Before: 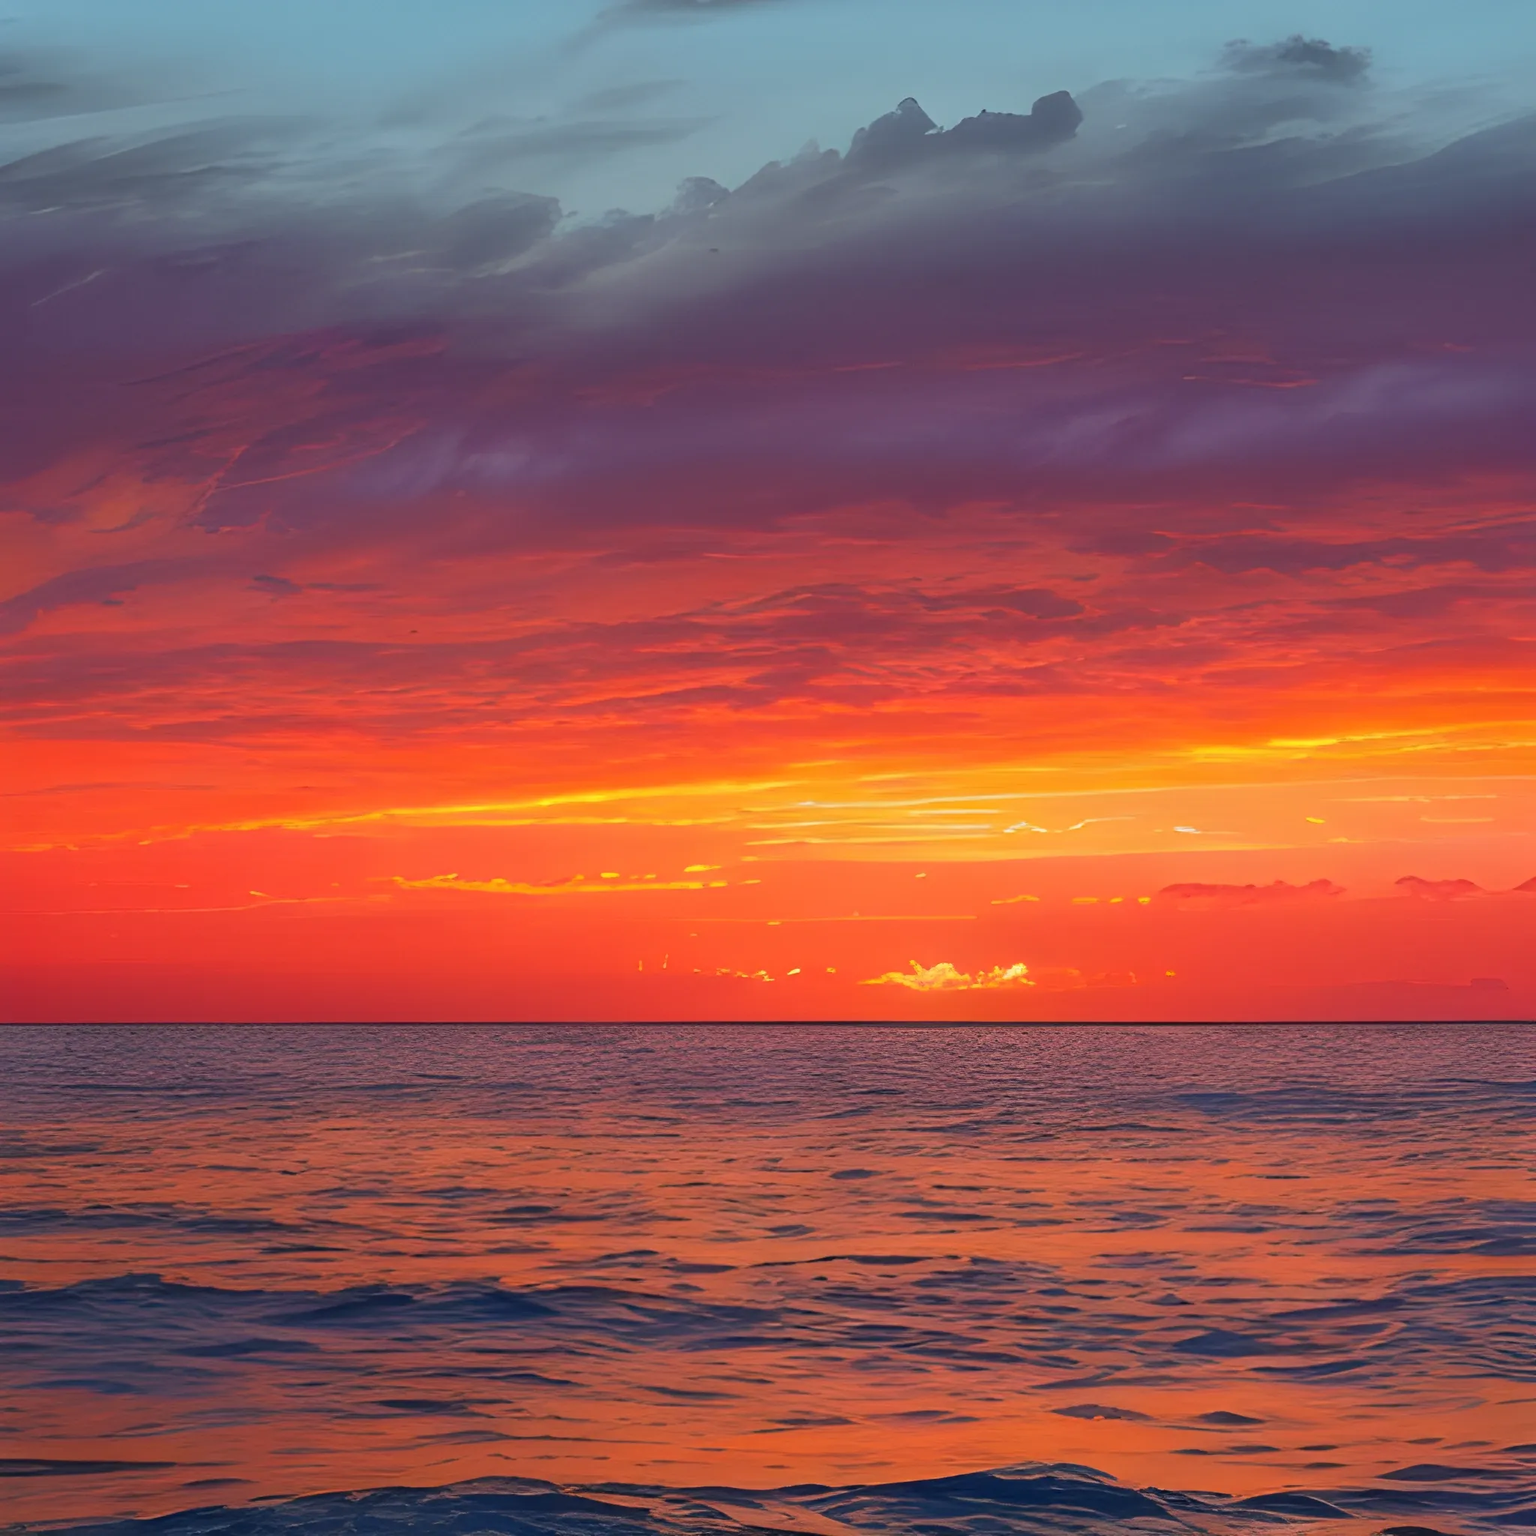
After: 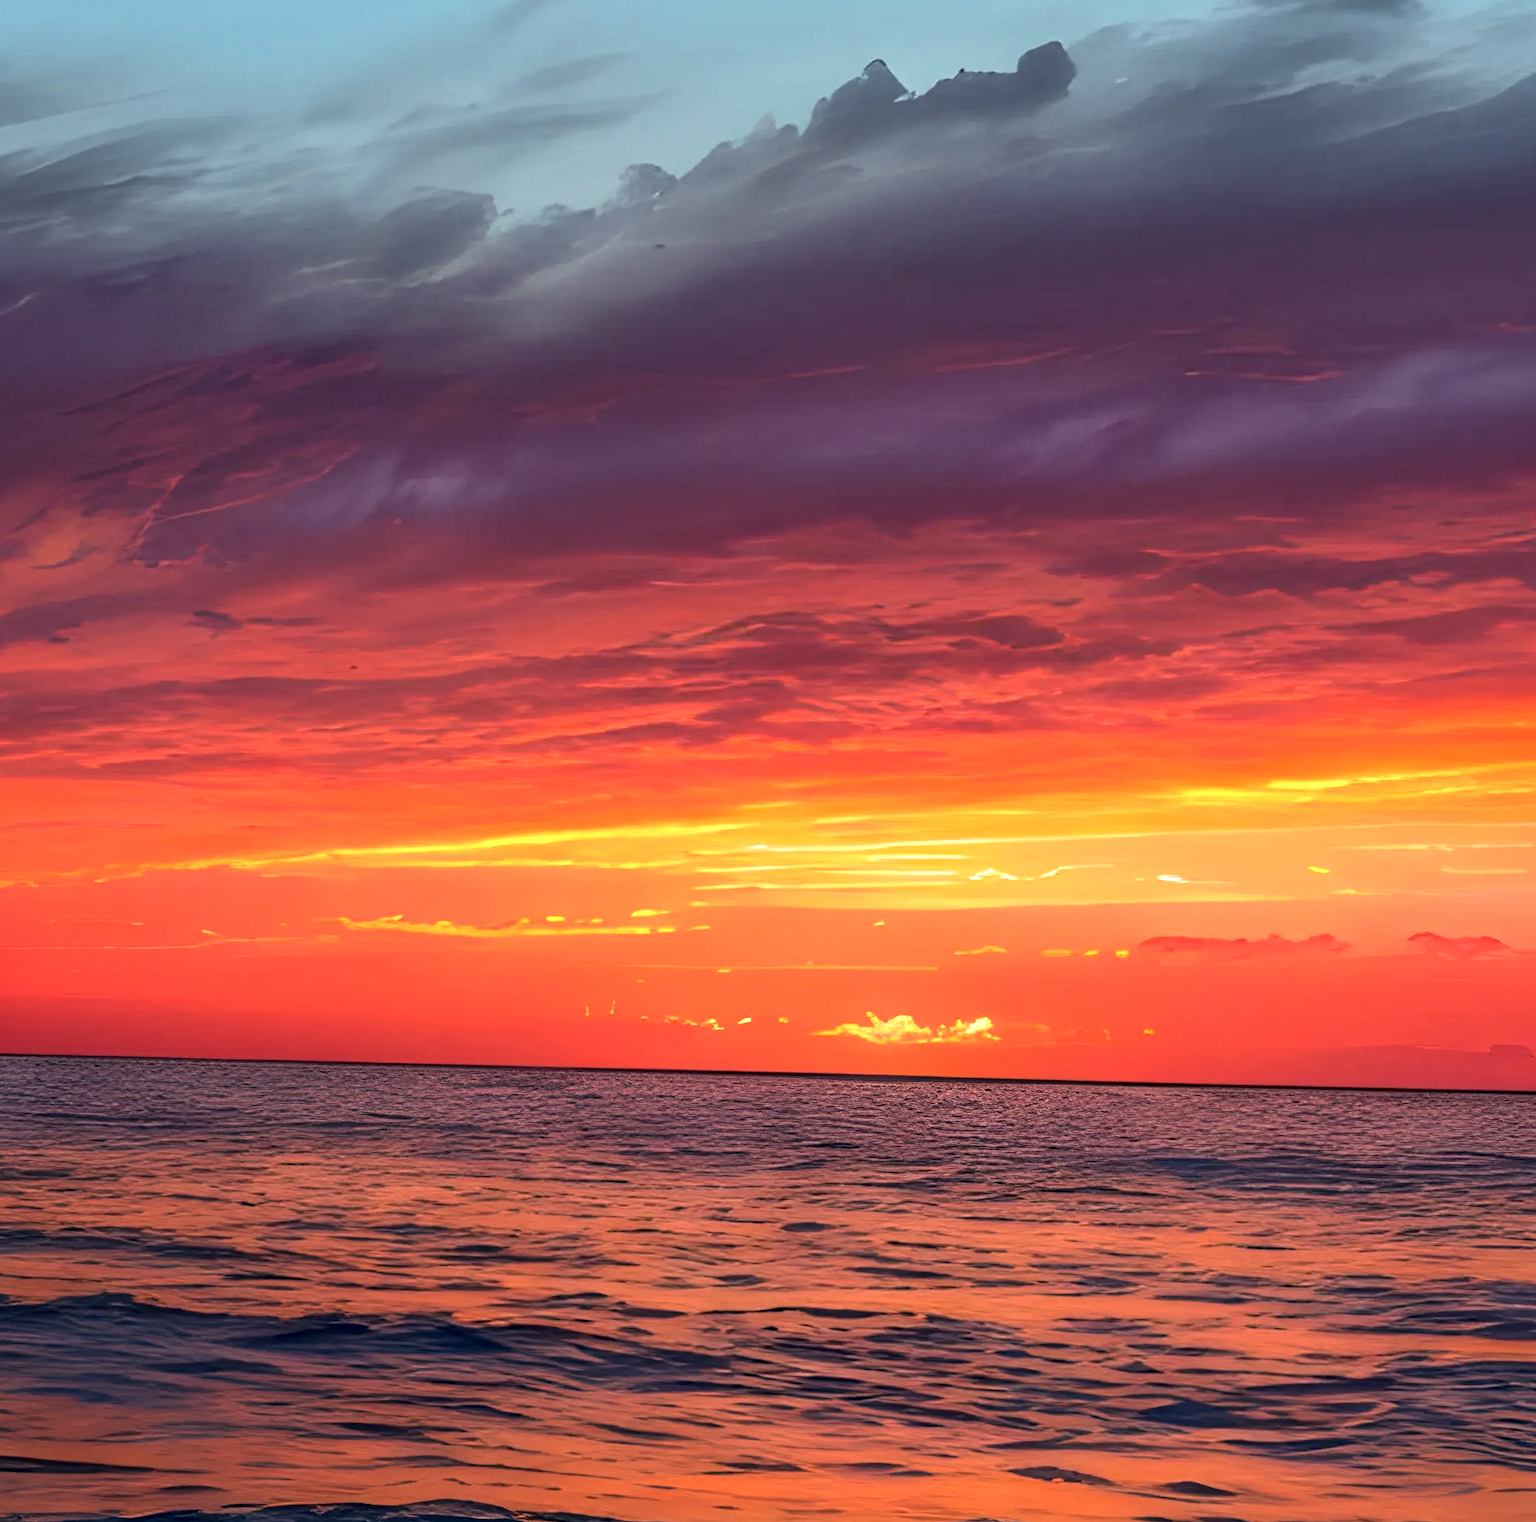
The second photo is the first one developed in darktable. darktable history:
local contrast: detail 142%
tone equalizer: -8 EV -0.417 EV, -7 EV -0.389 EV, -6 EV -0.333 EV, -5 EV -0.222 EV, -3 EV 0.222 EV, -2 EV 0.333 EV, -1 EV 0.389 EV, +0 EV 0.417 EV, edges refinement/feathering 500, mask exposure compensation -1.57 EV, preserve details no
rotate and perspective: rotation 0.062°, lens shift (vertical) 0.115, lens shift (horizontal) -0.133, crop left 0.047, crop right 0.94, crop top 0.061, crop bottom 0.94
